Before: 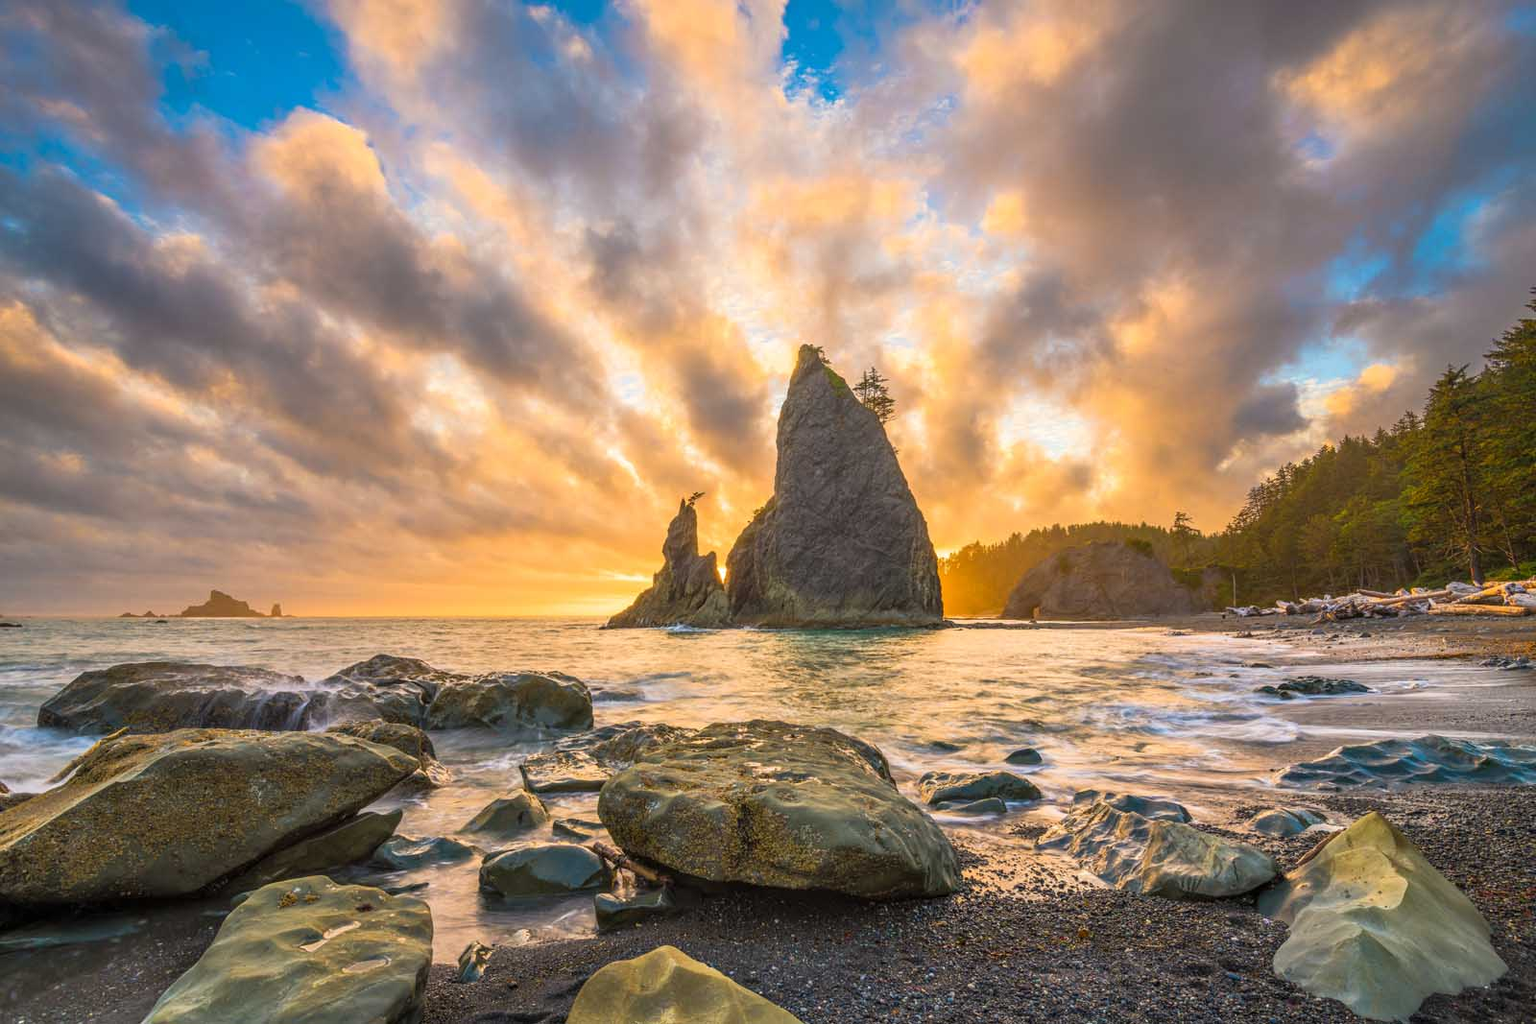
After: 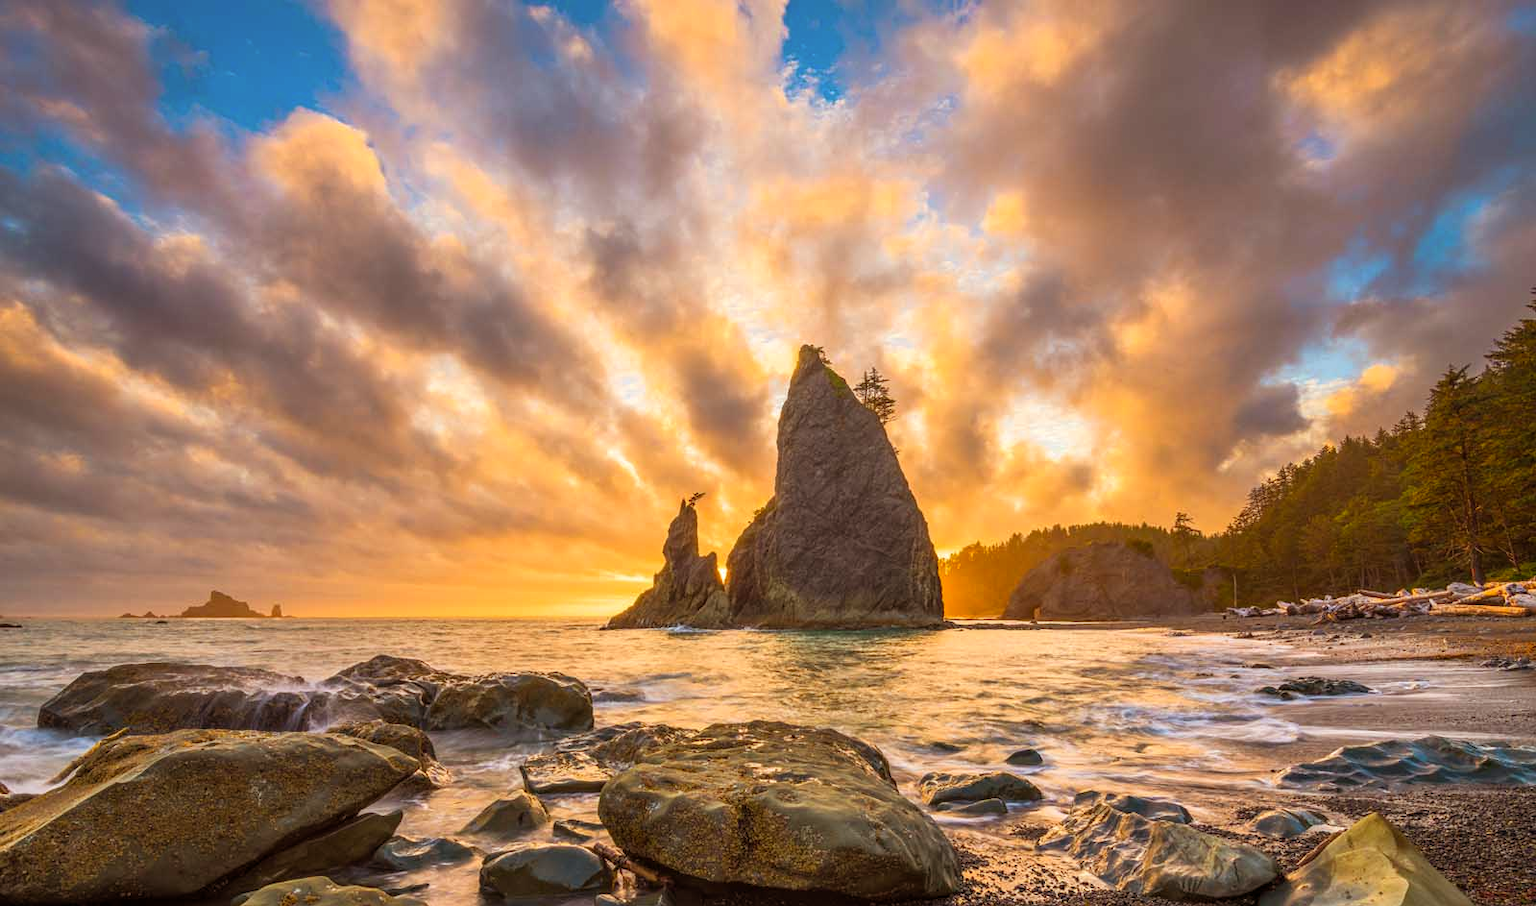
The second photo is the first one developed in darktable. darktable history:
rgb levels: mode RGB, independent channels, levels [[0, 0.5, 1], [0, 0.521, 1], [0, 0.536, 1]]
crop and rotate: top 0%, bottom 11.49%
white balance: red 1.009, blue 0.985
